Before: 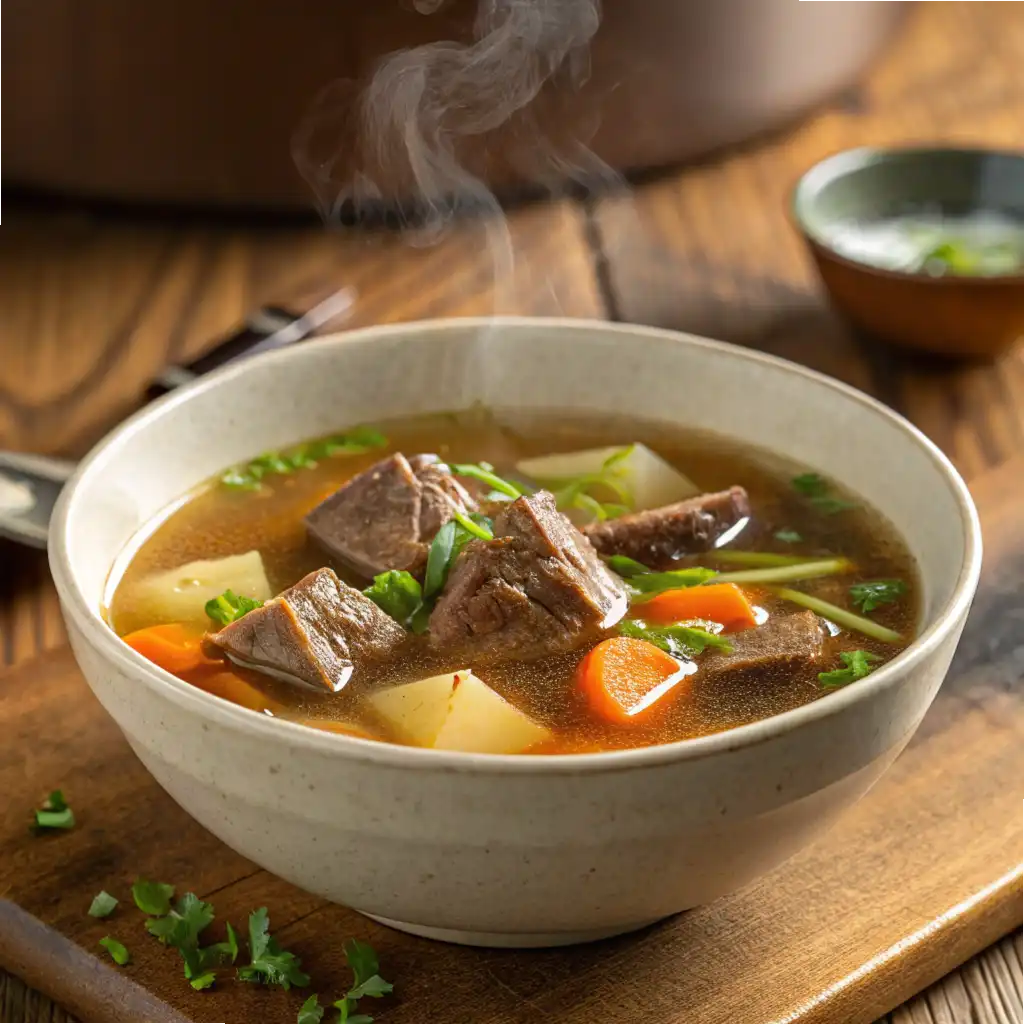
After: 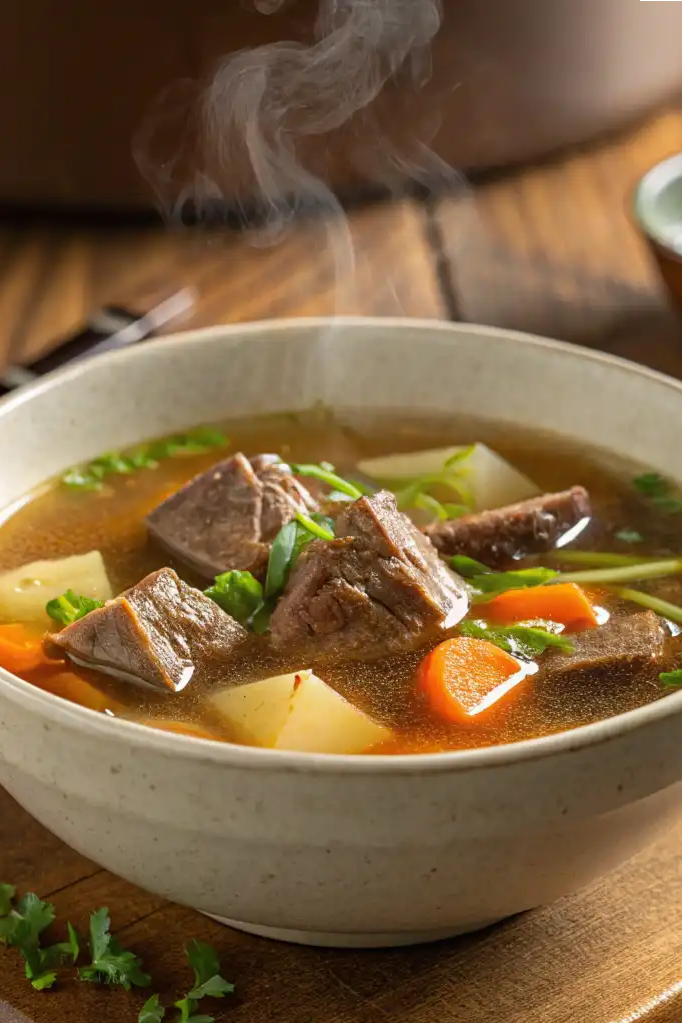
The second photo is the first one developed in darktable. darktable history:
crop and rotate: left 15.58%, right 17.724%
